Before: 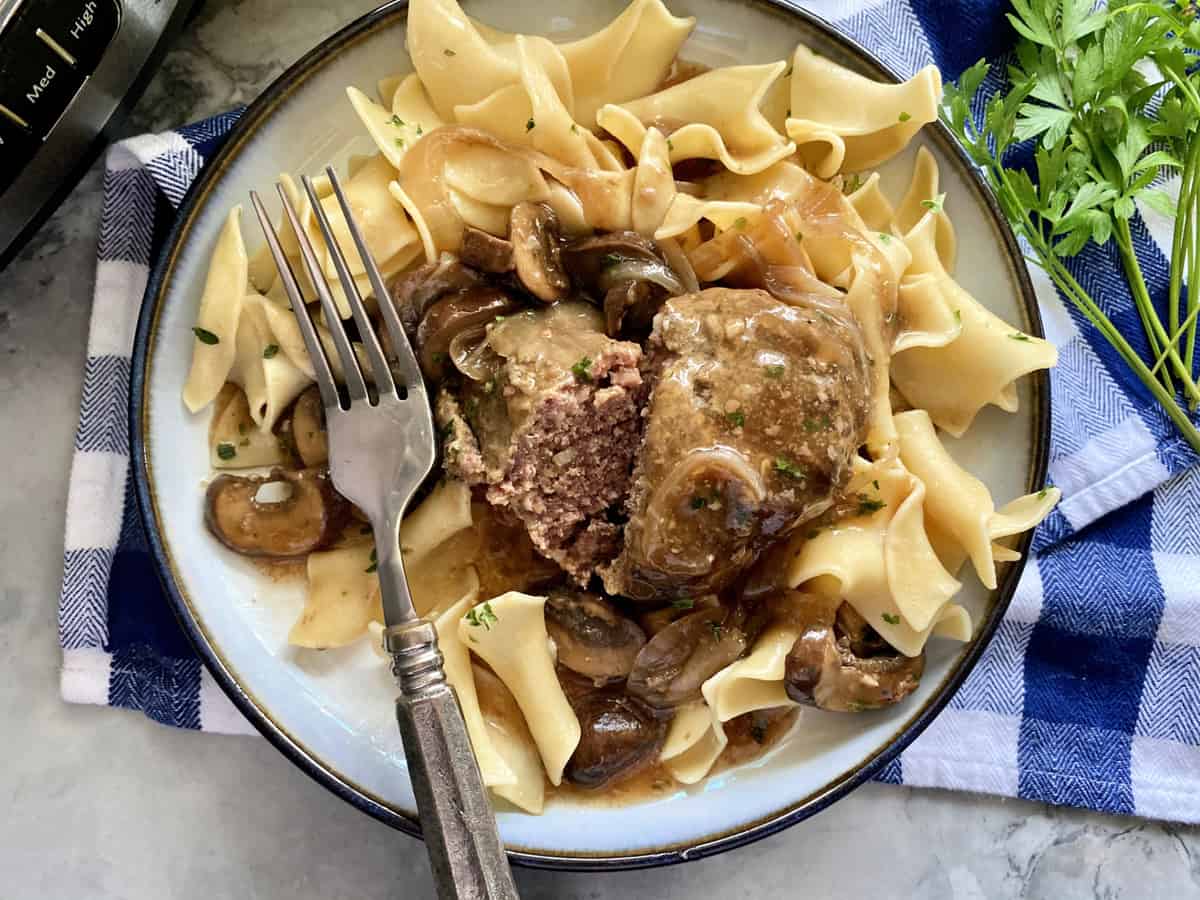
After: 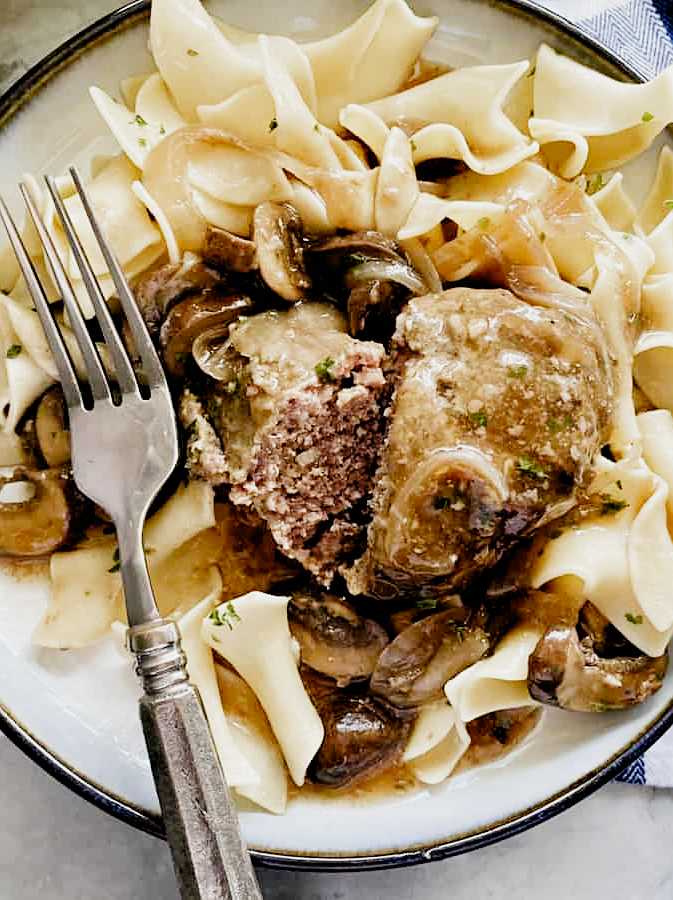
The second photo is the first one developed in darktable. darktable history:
sharpen: amount 0.209
exposure: exposure 0.606 EV, compensate highlight preservation false
filmic rgb: black relative exposure -5.14 EV, white relative exposure 3.96 EV, hardness 2.88, contrast 1.095, preserve chrominance no, color science v5 (2021)
crop: left 21.435%, right 22.479%
